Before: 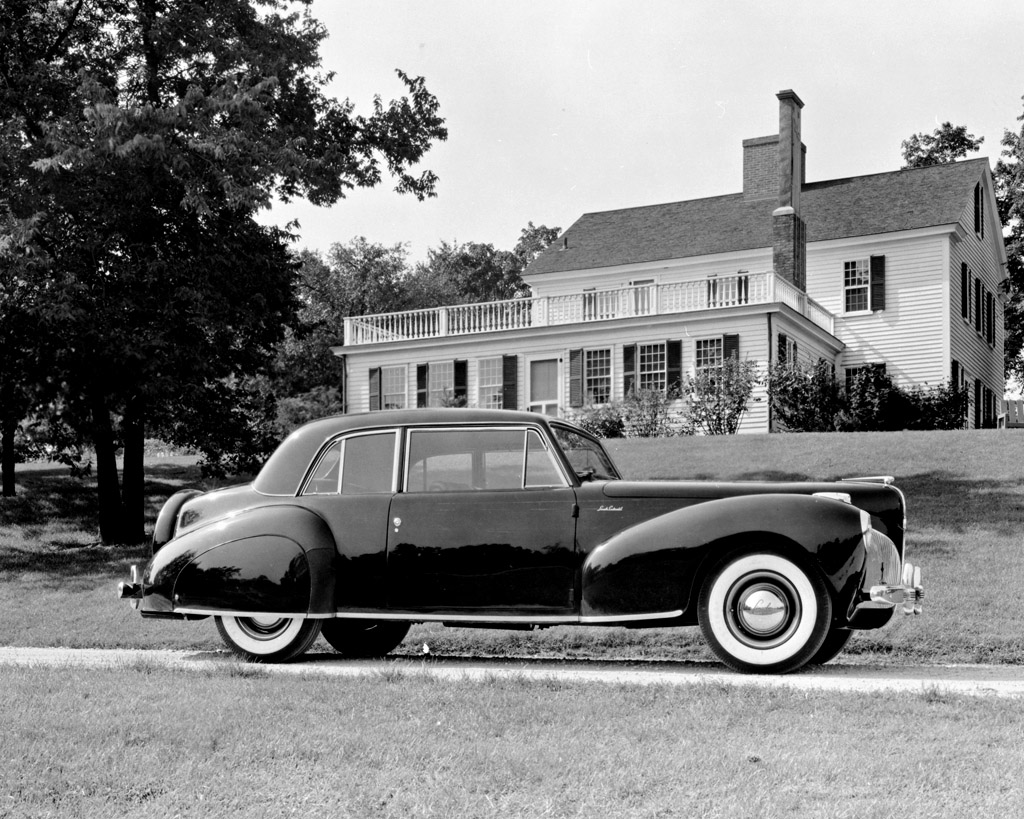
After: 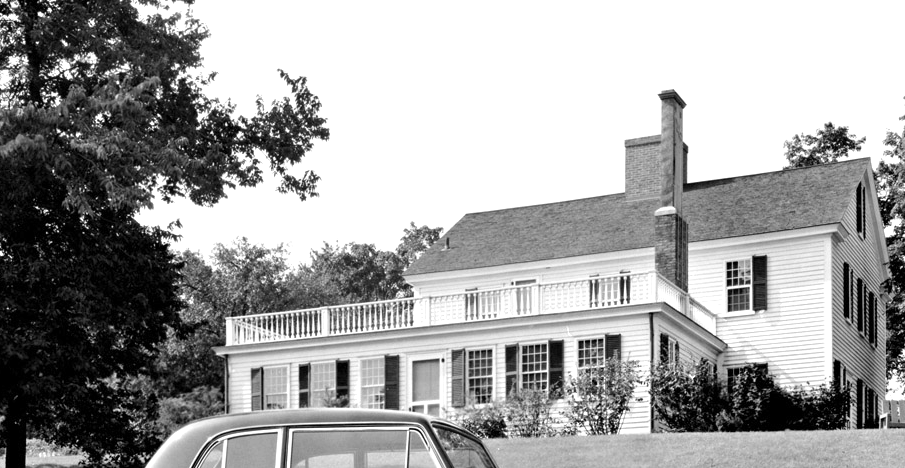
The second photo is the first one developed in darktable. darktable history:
crop and rotate: left 11.597%, bottom 42.804%
exposure: exposure 0.603 EV, compensate exposure bias true, compensate highlight preservation false
